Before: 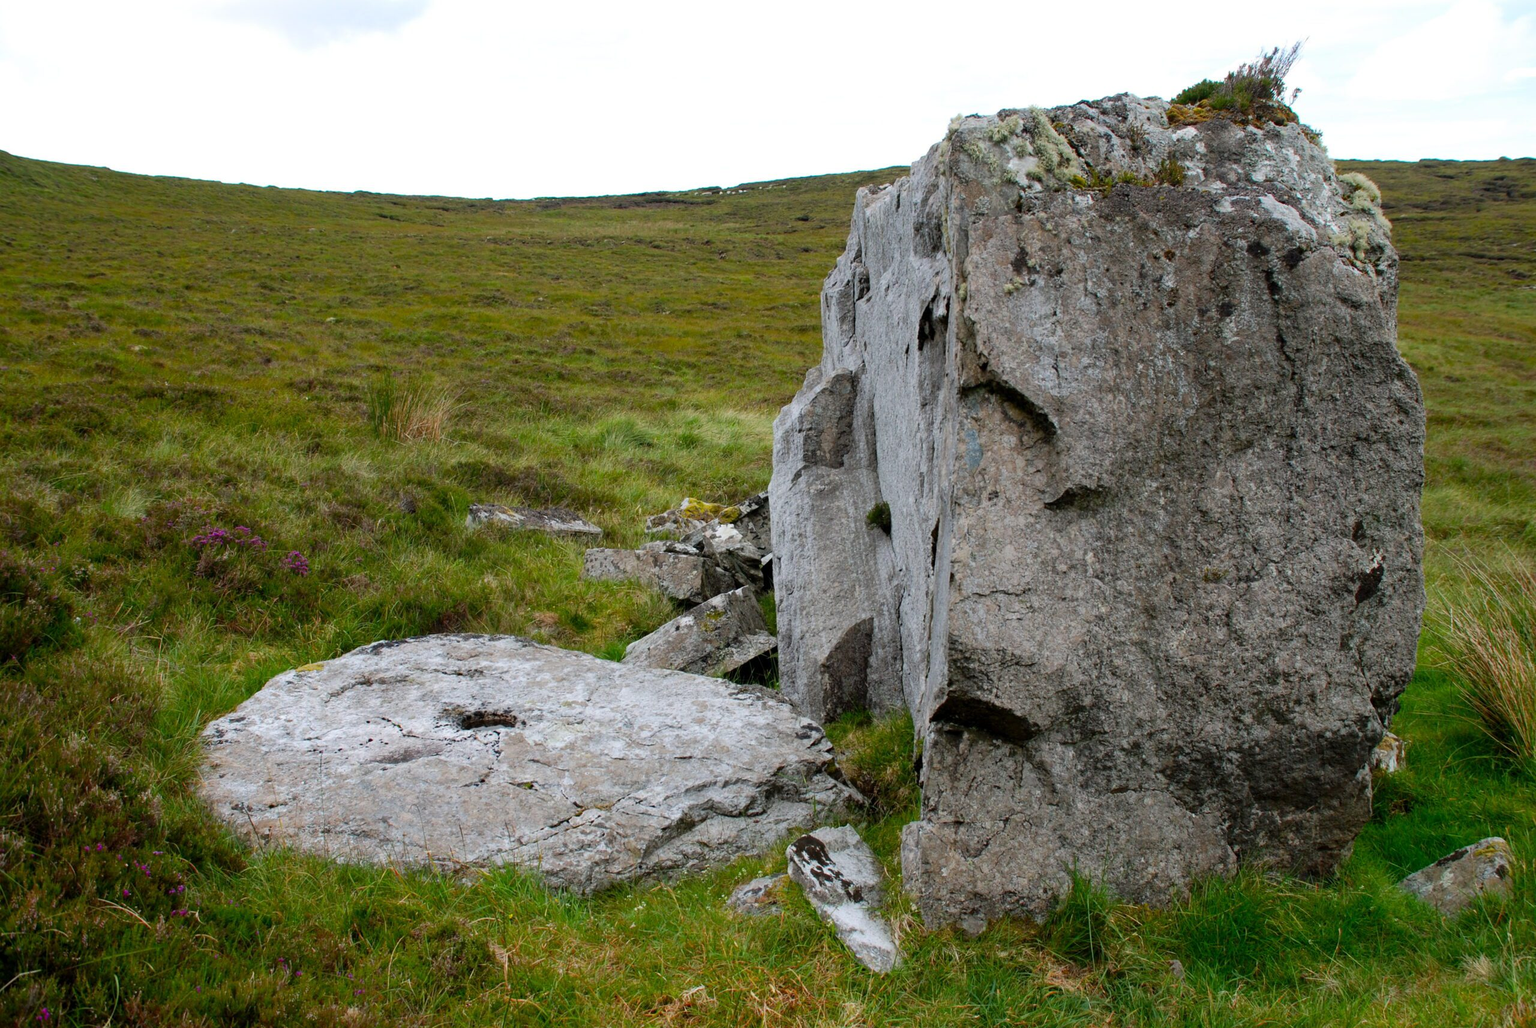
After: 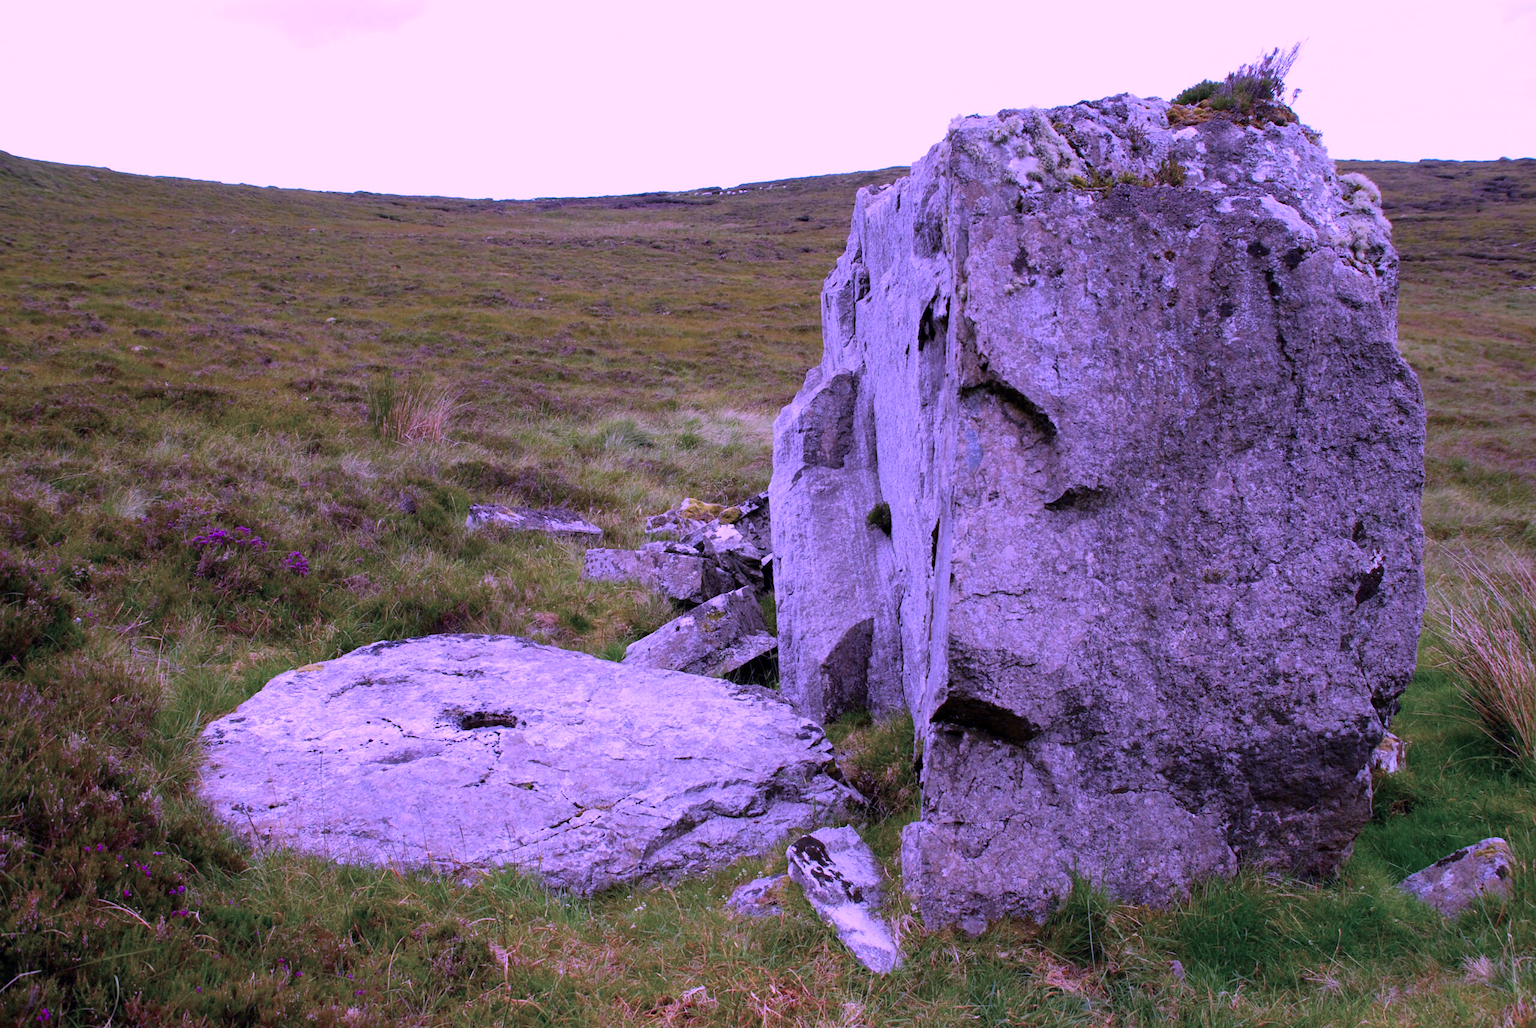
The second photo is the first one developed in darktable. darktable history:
color calibration: illuminant custom, x 0.379, y 0.48, temperature 4449.91 K
